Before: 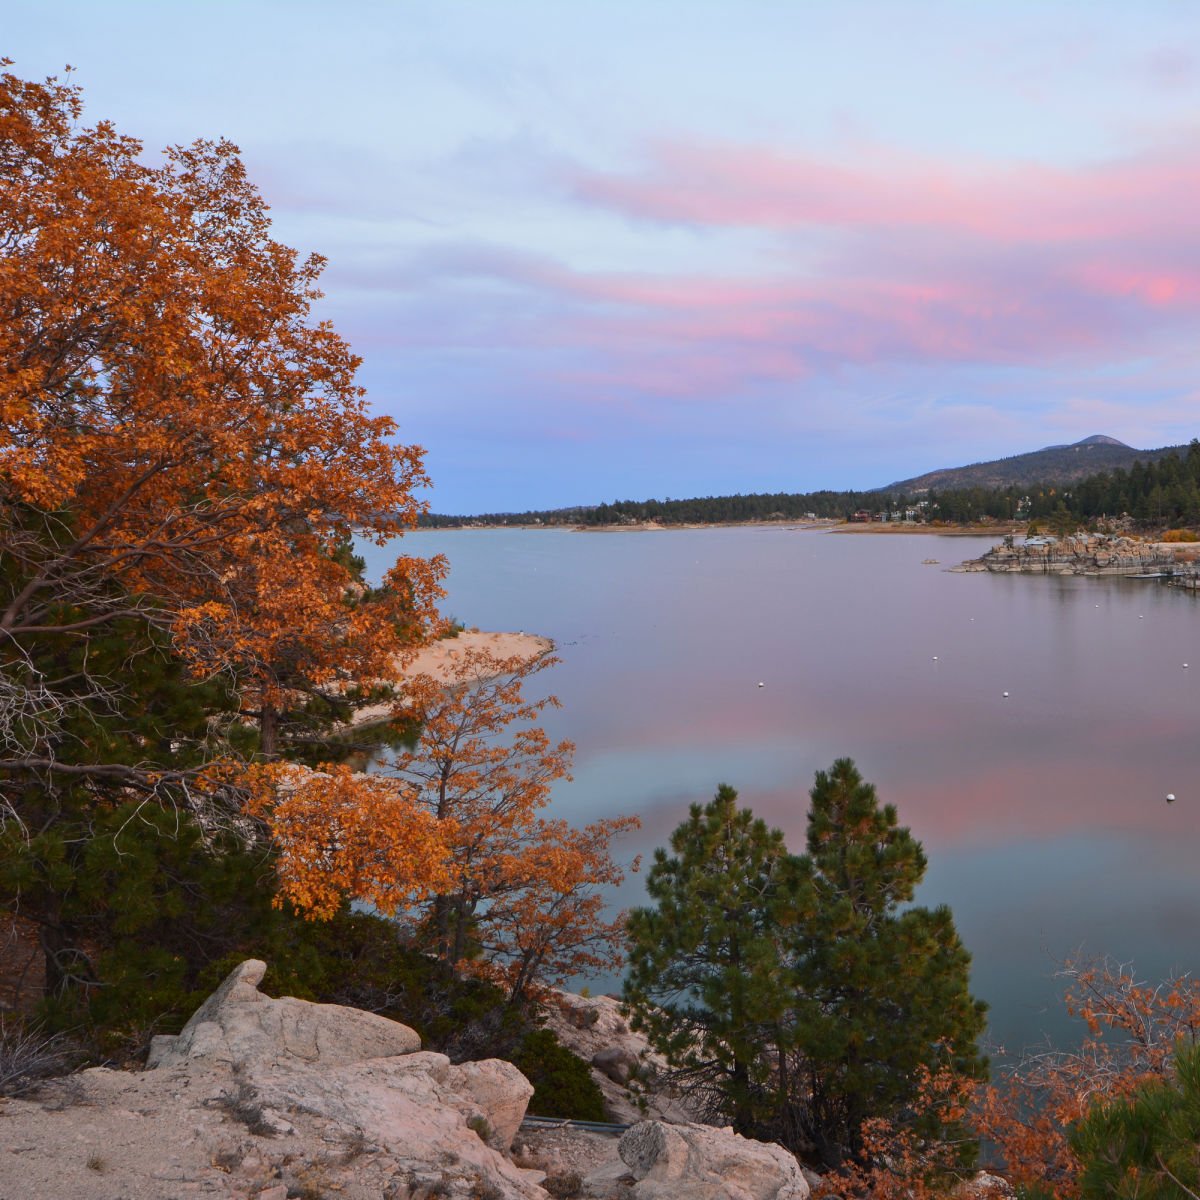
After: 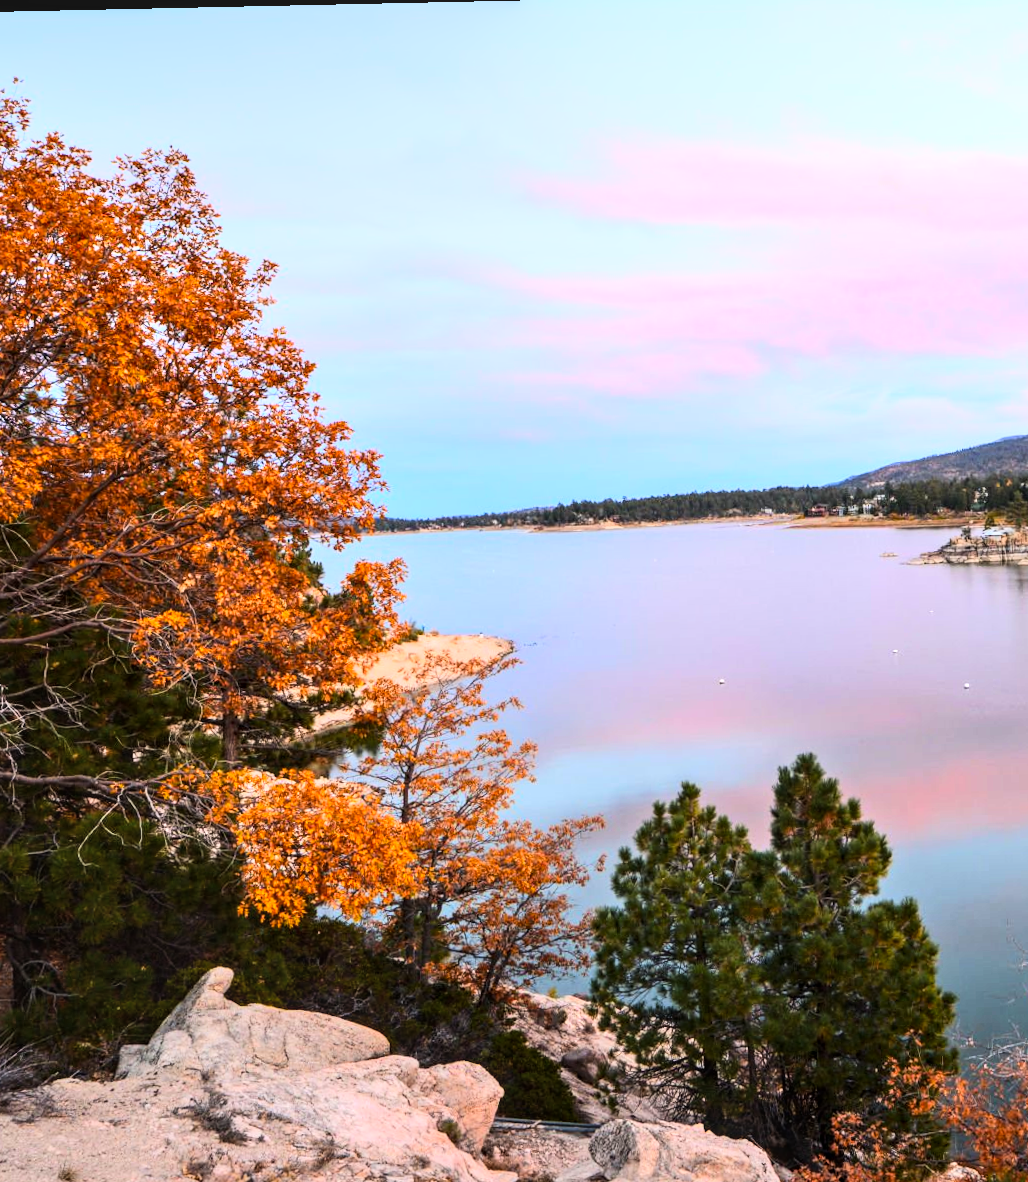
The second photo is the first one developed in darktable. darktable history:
crop and rotate: angle 1.25°, left 4.473%, top 1.03%, right 11.611%, bottom 2.484%
base curve: curves: ch0 [(0, 0) (0.007, 0.004) (0.027, 0.03) (0.046, 0.07) (0.207, 0.54) (0.442, 0.872) (0.673, 0.972) (1, 1)]
local contrast: on, module defaults
color balance rgb: perceptual saturation grading › global saturation 19.937%, global vibrance 9.872%
